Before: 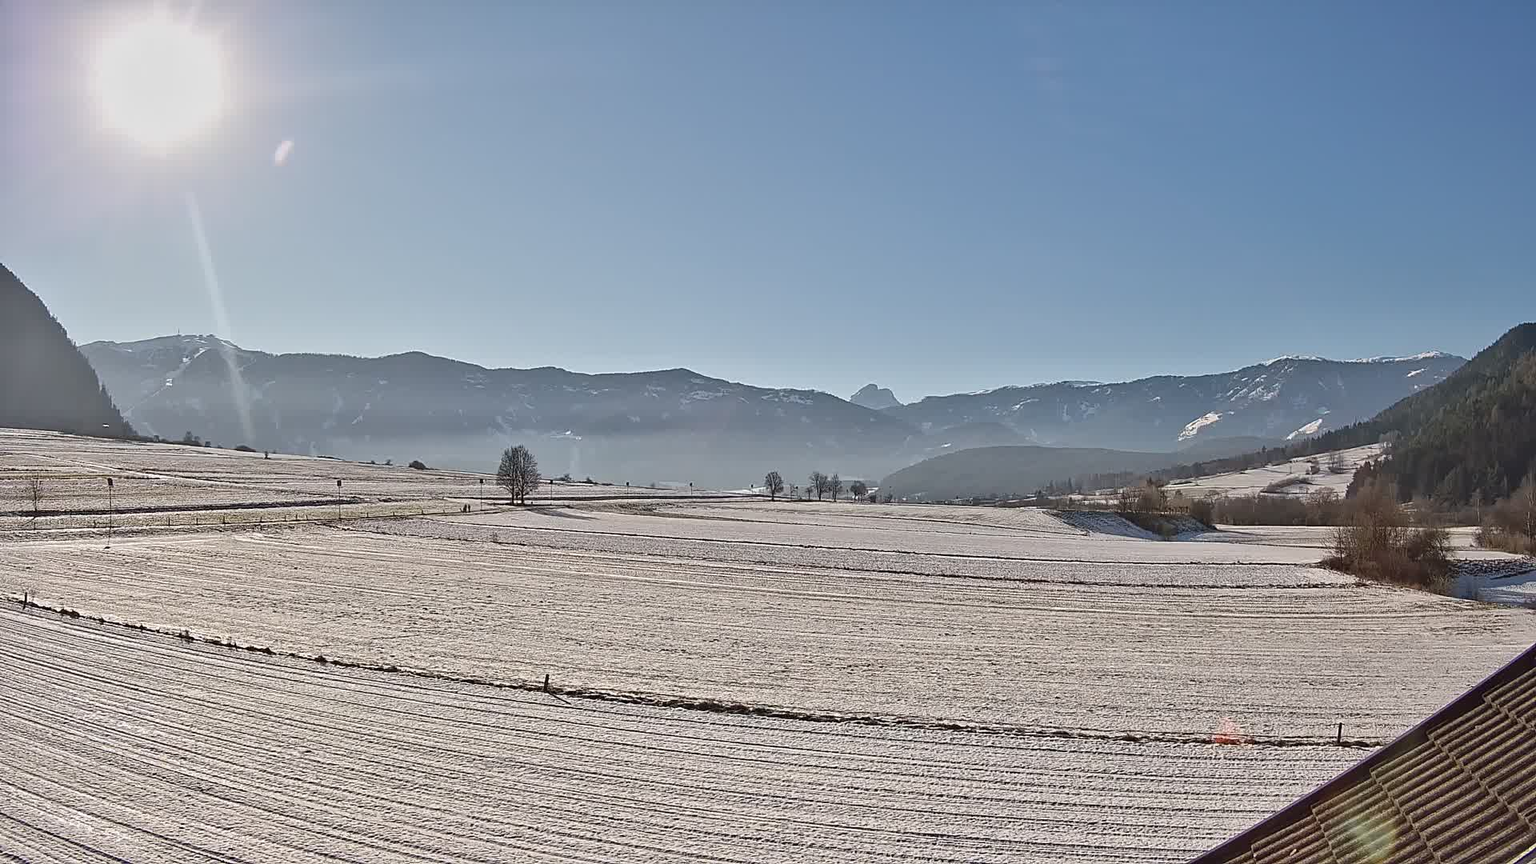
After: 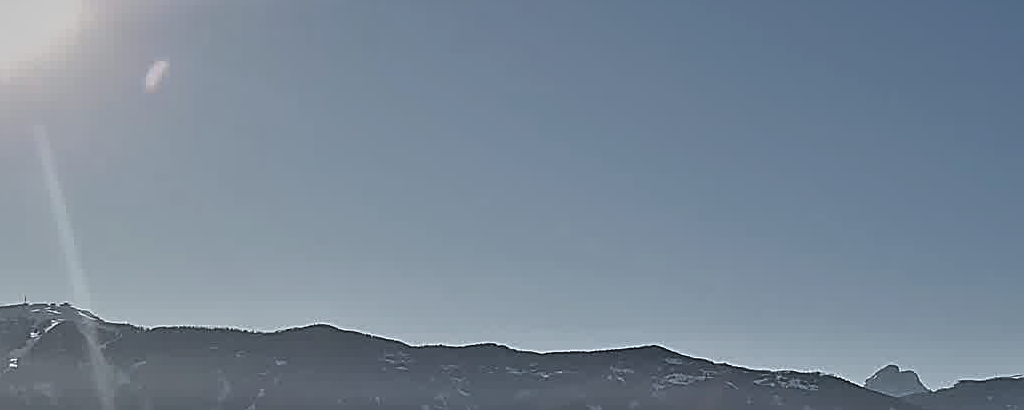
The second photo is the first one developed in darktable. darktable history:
crop: left 10.332%, top 10.709%, right 36.318%, bottom 51.253%
levels: levels [0.116, 0.574, 1]
exposure: black level correction 0.006, exposure -0.221 EV, compensate highlight preservation false
sharpen: on, module defaults
